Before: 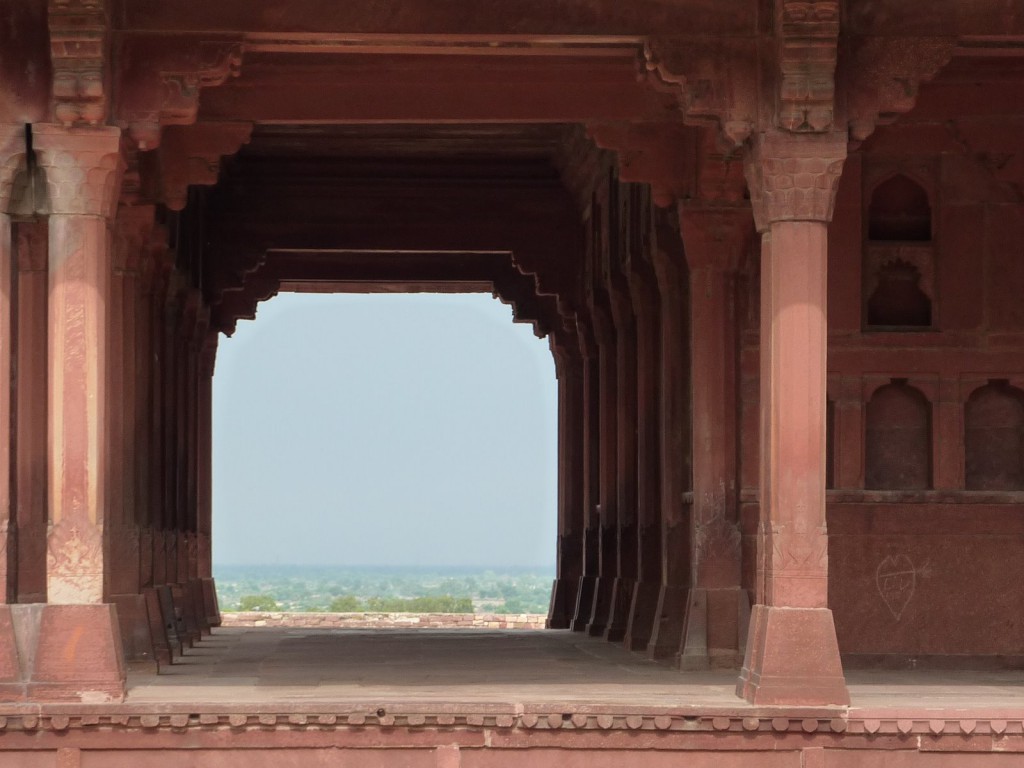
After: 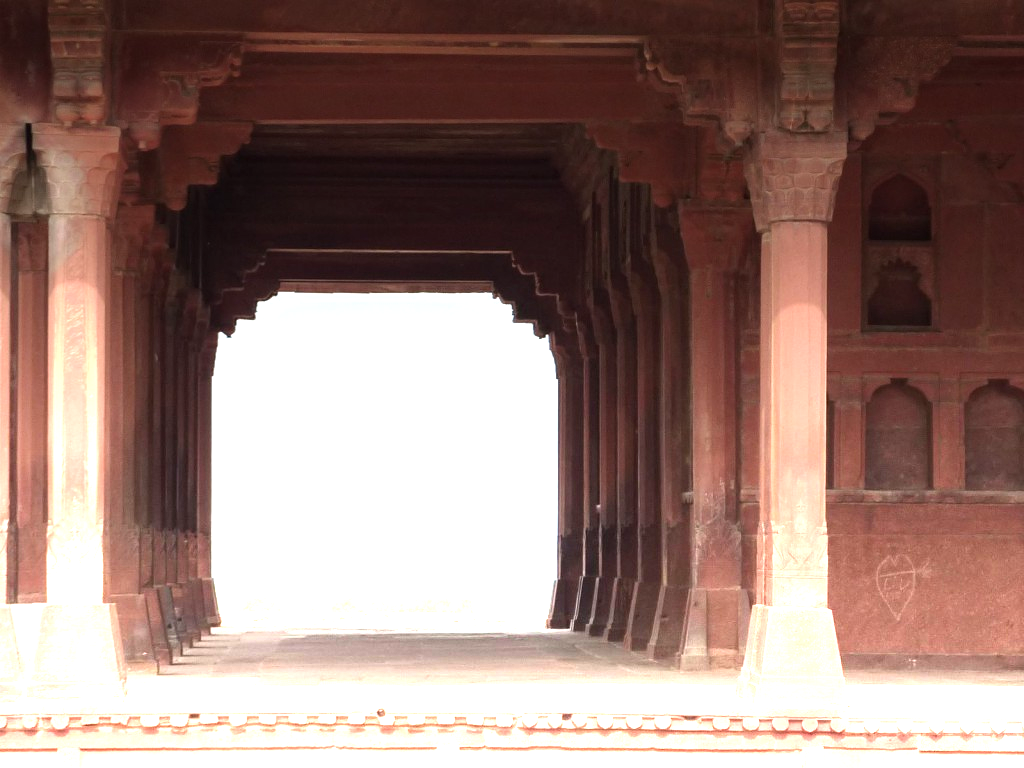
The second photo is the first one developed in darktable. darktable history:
graduated density: density -3.9 EV
